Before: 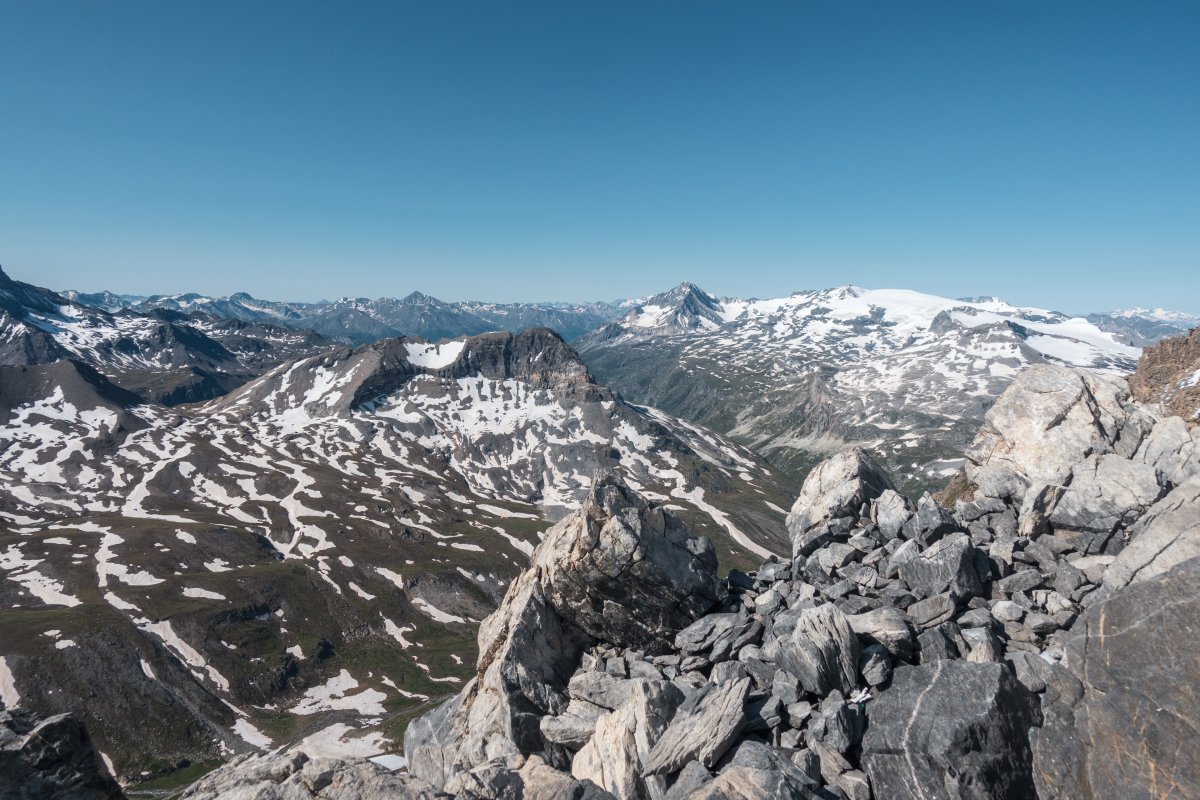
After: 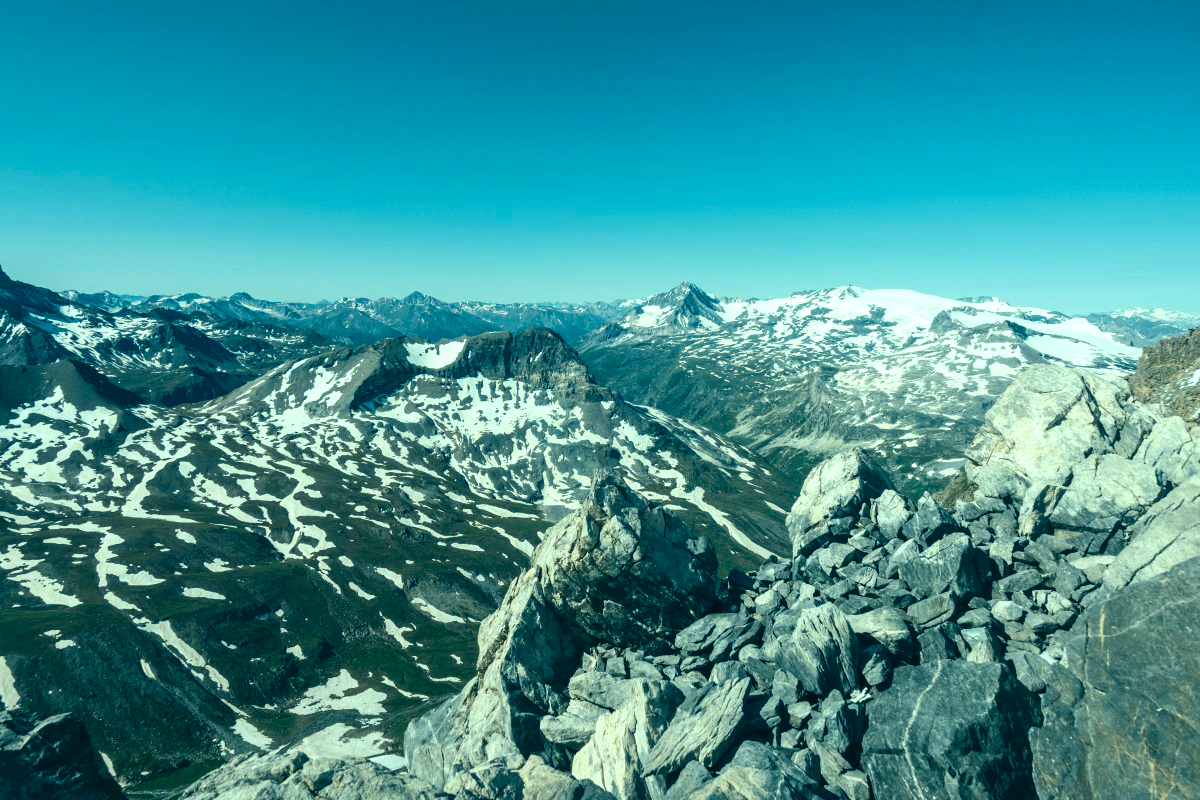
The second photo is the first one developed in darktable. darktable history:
color correction: highlights a* -19.89, highlights b* 9.8, shadows a* -20.23, shadows b* -10.32
tone equalizer: -8 EV -0.438 EV, -7 EV -0.413 EV, -6 EV -0.326 EV, -5 EV -0.23 EV, -3 EV 0.194 EV, -2 EV 0.353 EV, -1 EV 0.393 EV, +0 EV 0.411 EV, edges refinement/feathering 500, mask exposure compensation -1.57 EV, preserve details no
